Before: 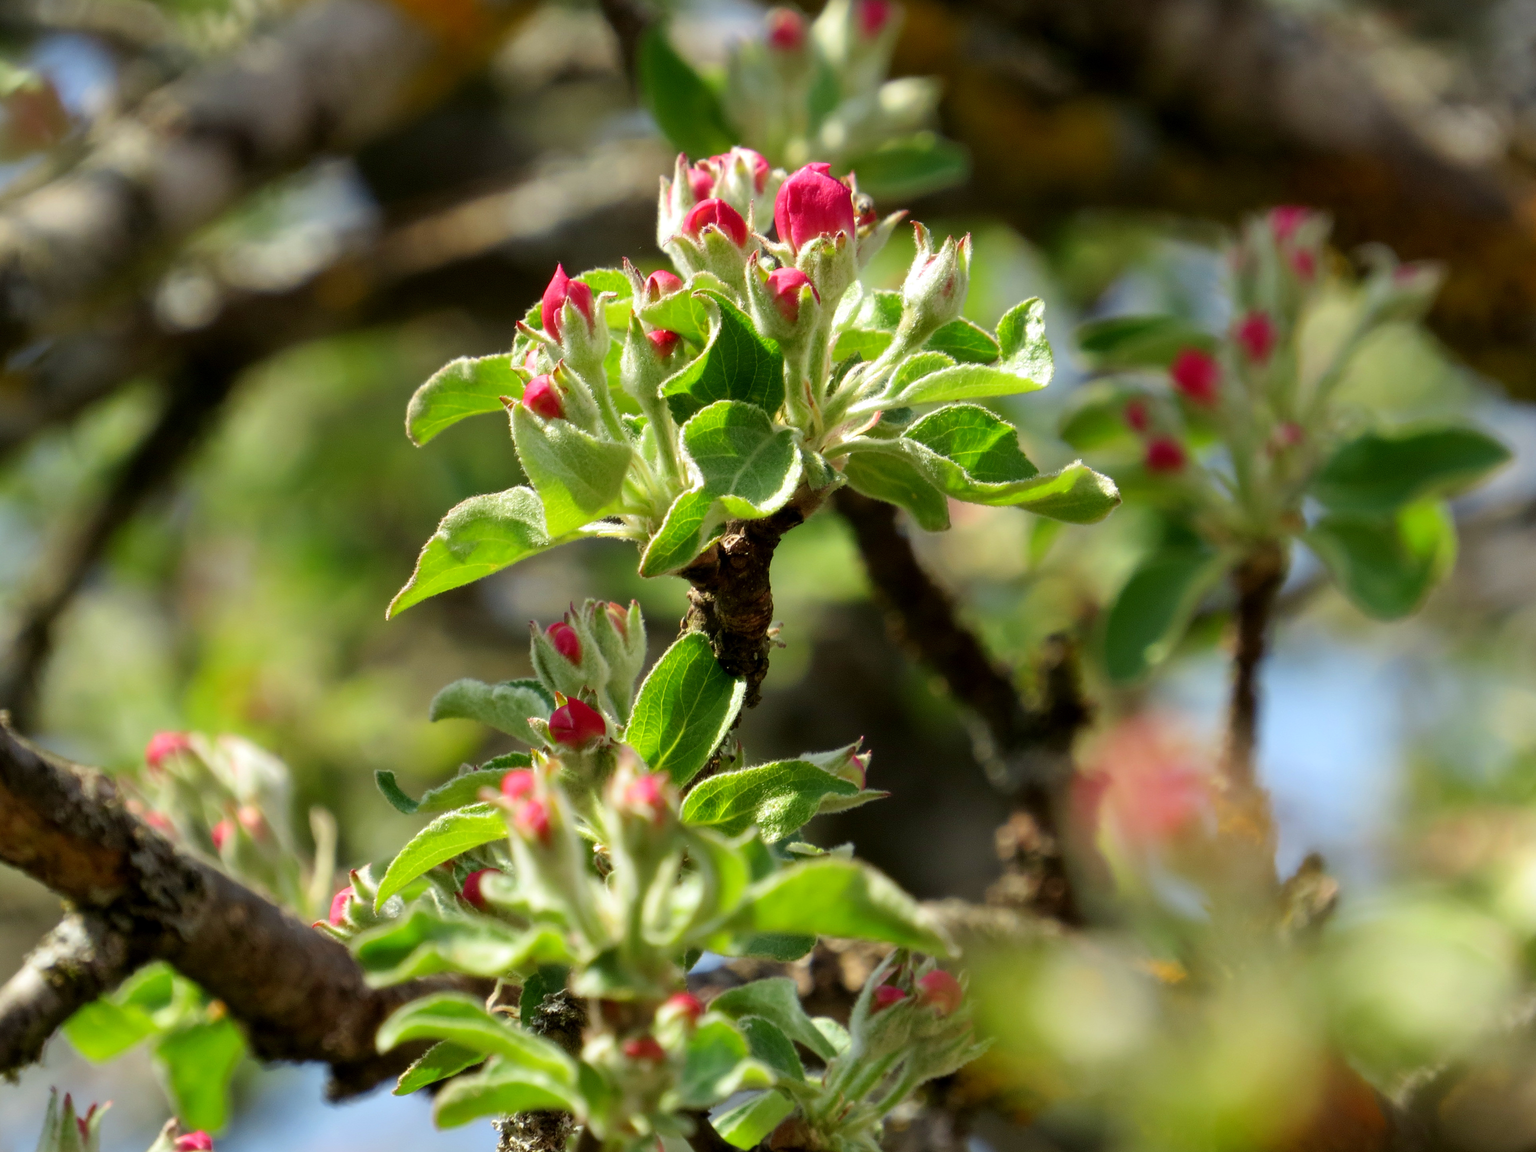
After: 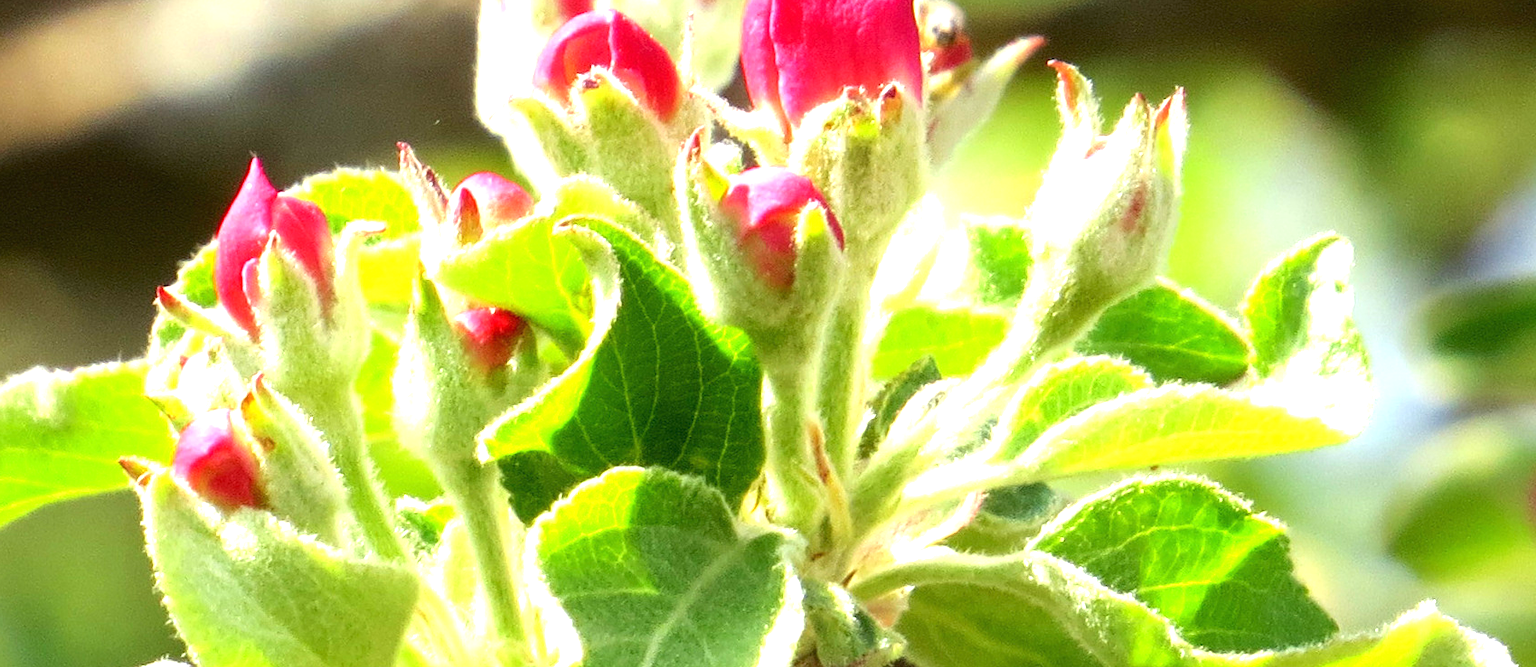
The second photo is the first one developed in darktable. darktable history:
crop: left 29.082%, top 16.855%, right 26.68%, bottom 57.511%
tone equalizer: -7 EV 0.203 EV, -6 EV 0.082 EV, -5 EV 0.06 EV, -4 EV 0.038 EV, -2 EV -0.016 EV, -1 EV -0.055 EV, +0 EV -0.056 EV
exposure: black level correction 0, exposure 1.45 EV, compensate highlight preservation false
